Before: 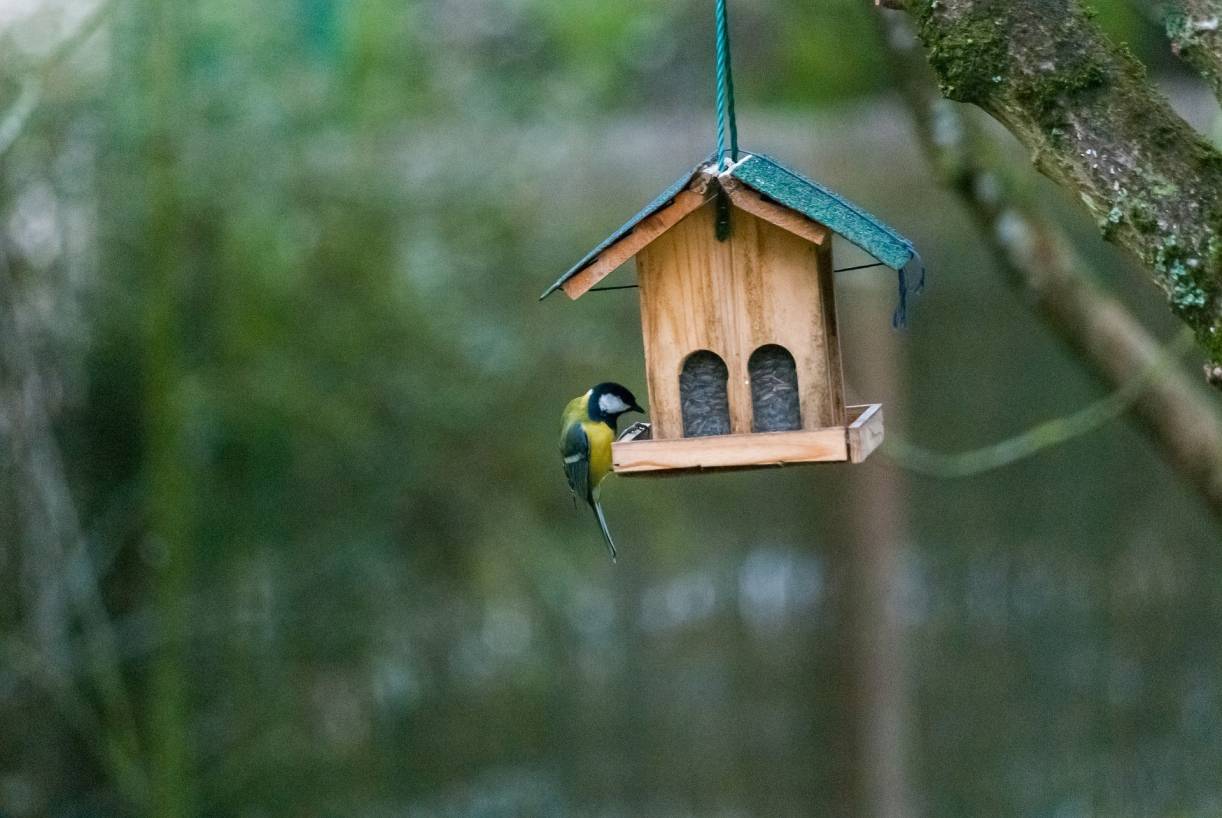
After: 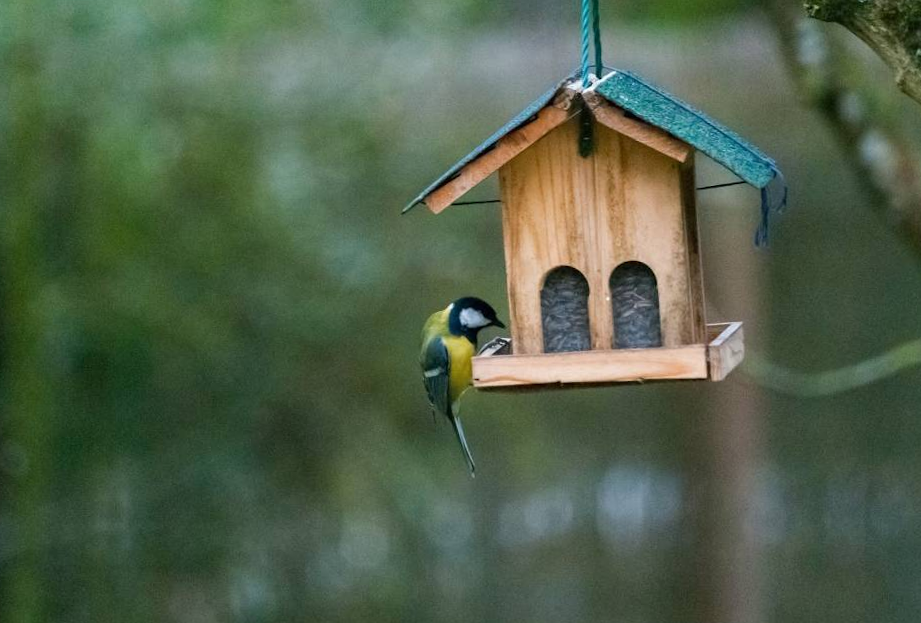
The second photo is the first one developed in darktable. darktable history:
crop and rotate: left 11.831%, top 11.346%, right 13.429%, bottom 13.899%
rotate and perspective: rotation 0.8°, automatic cropping off
